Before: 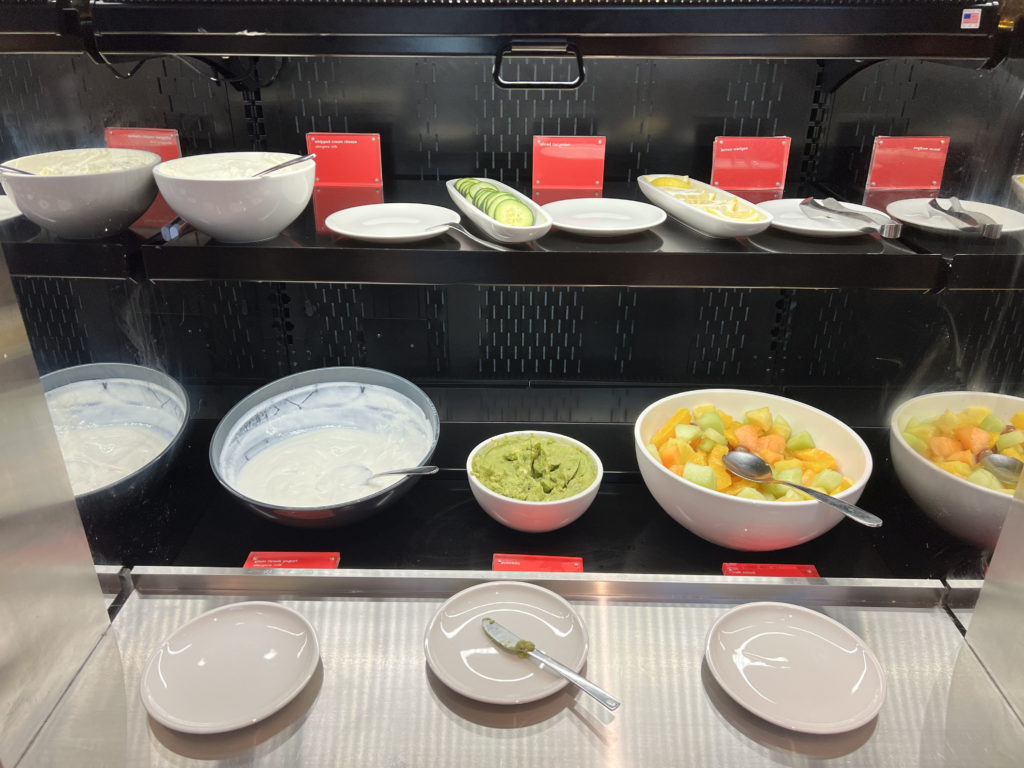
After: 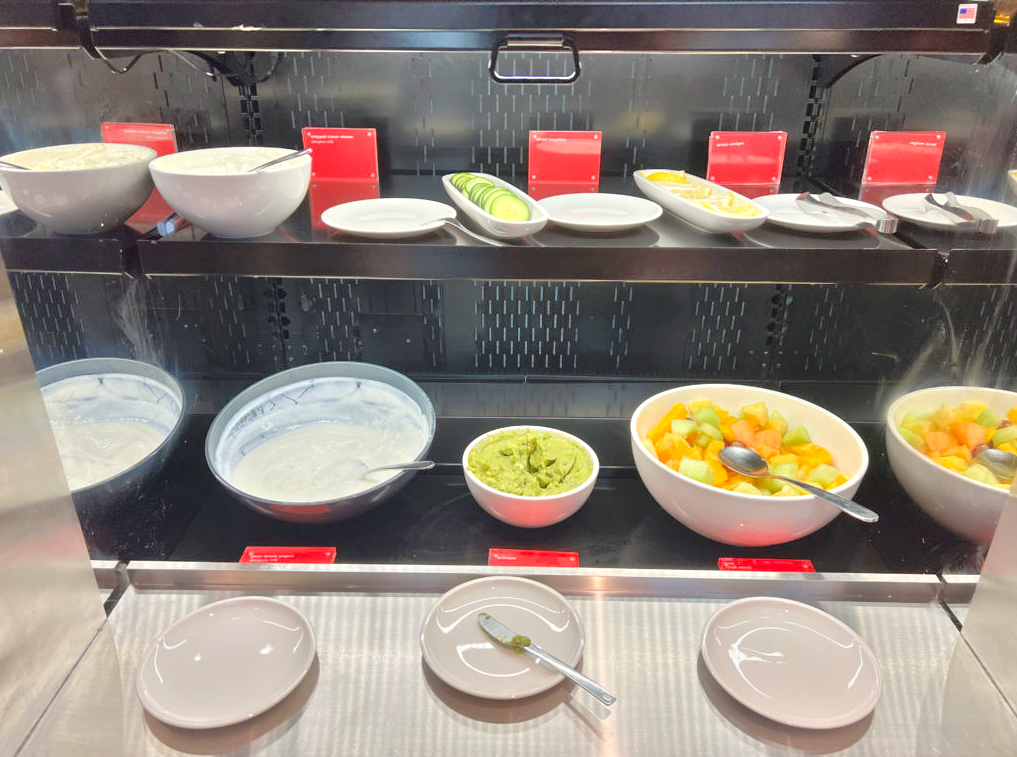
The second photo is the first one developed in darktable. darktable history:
crop: left 0.48%, top 0.663%, right 0.186%, bottom 0.741%
tone equalizer: -8 EV 1.99 EV, -7 EV 2 EV, -6 EV 1.97 EV, -5 EV 1.98 EV, -4 EV 1.99 EV, -3 EV 1.48 EV, -2 EV 0.994 EV, -1 EV 0.485 EV
